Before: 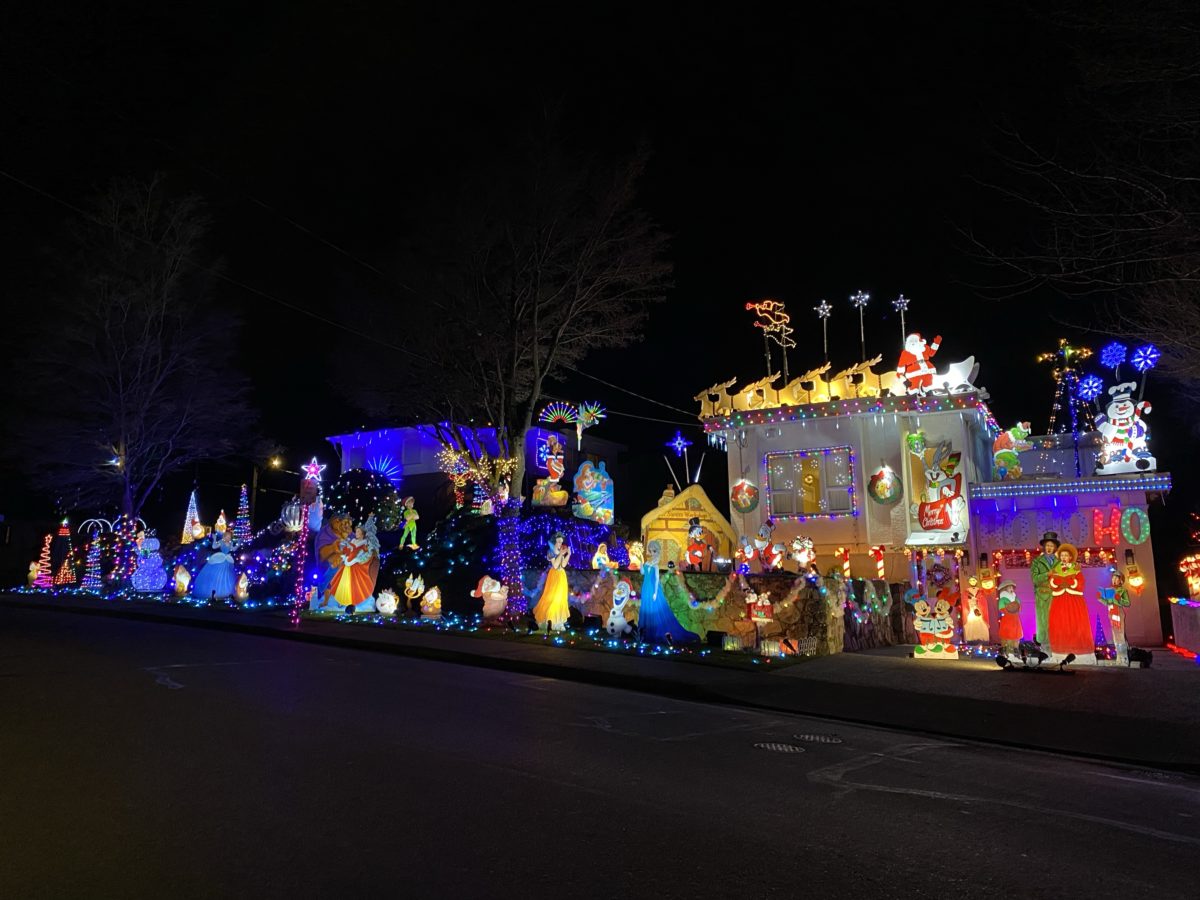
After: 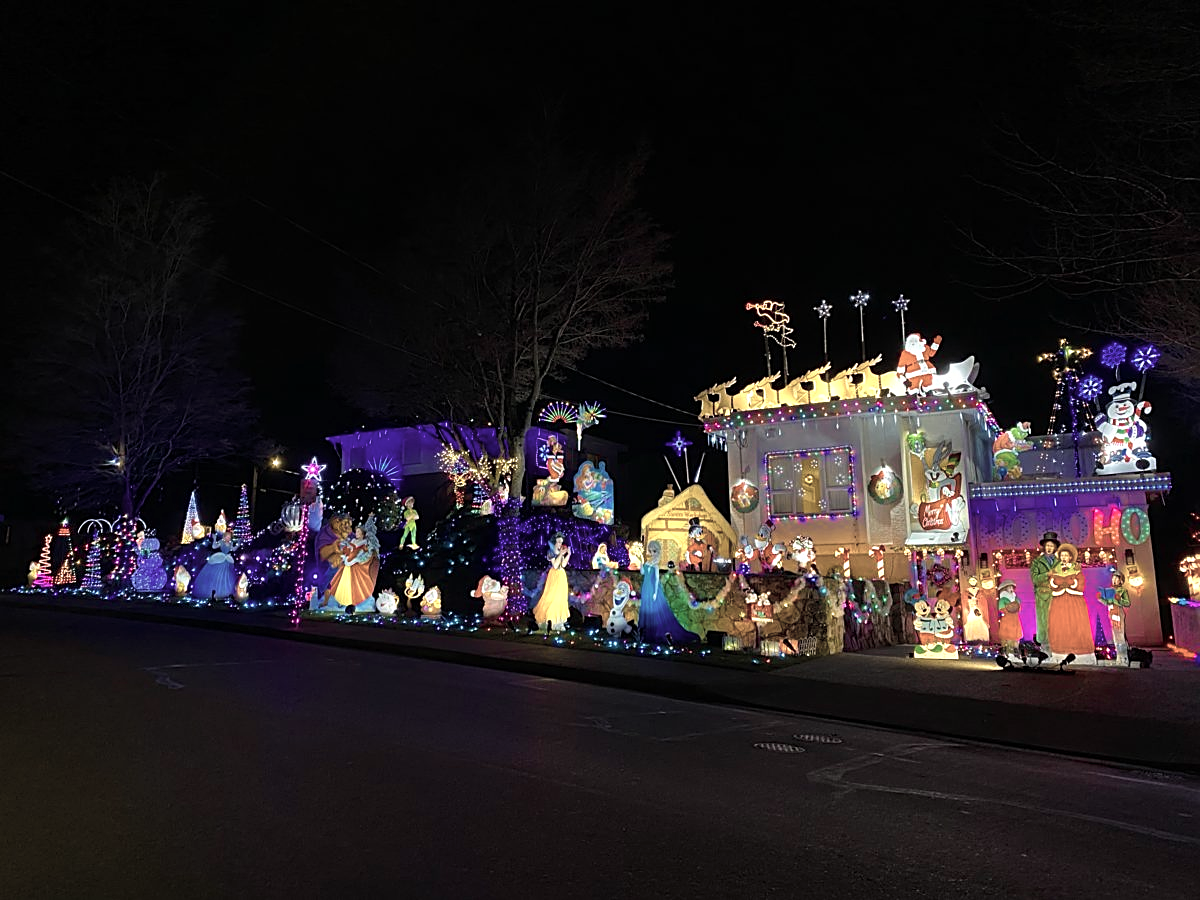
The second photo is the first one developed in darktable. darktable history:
color balance rgb: perceptual saturation grading › global saturation 31.243%, global vibrance 20%
color zones: curves: ch0 [(0, 0.6) (0.129, 0.585) (0.193, 0.596) (0.429, 0.5) (0.571, 0.5) (0.714, 0.5) (0.857, 0.5) (1, 0.6)]; ch1 [(0, 0.453) (0.112, 0.245) (0.213, 0.252) (0.429, 0.233) (0.571, 0.231) (0.683, 0.242) (0.857, 0.296) (1, 0.453)]
sharpen: on, module defaults
